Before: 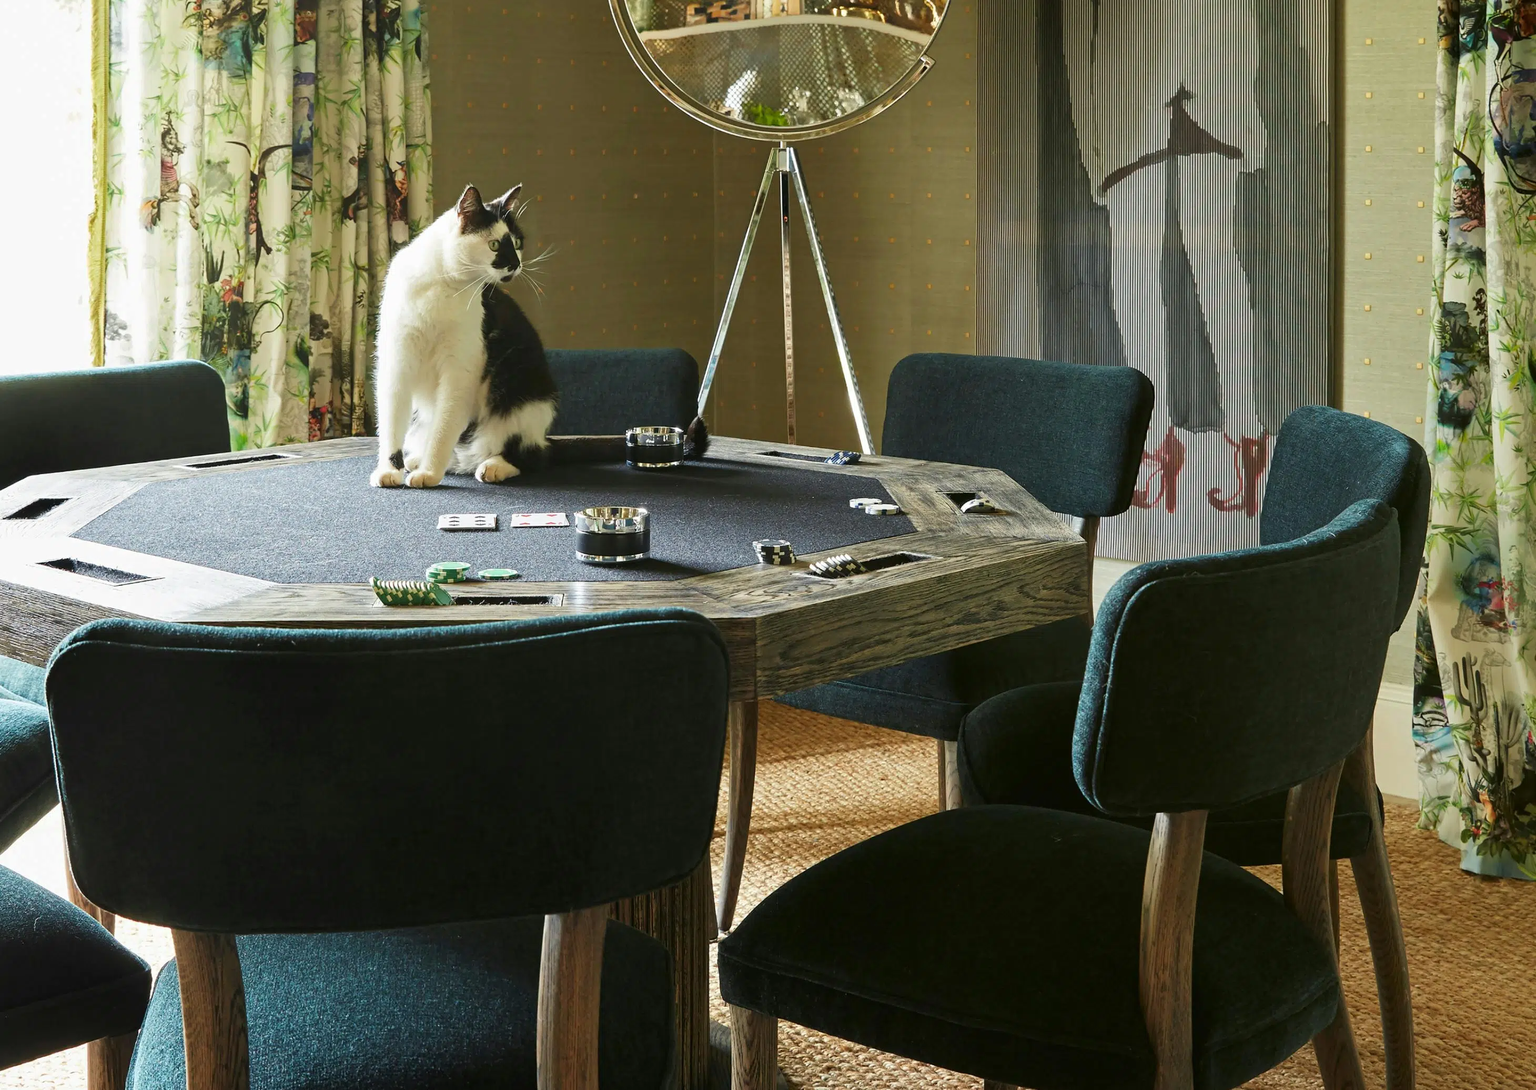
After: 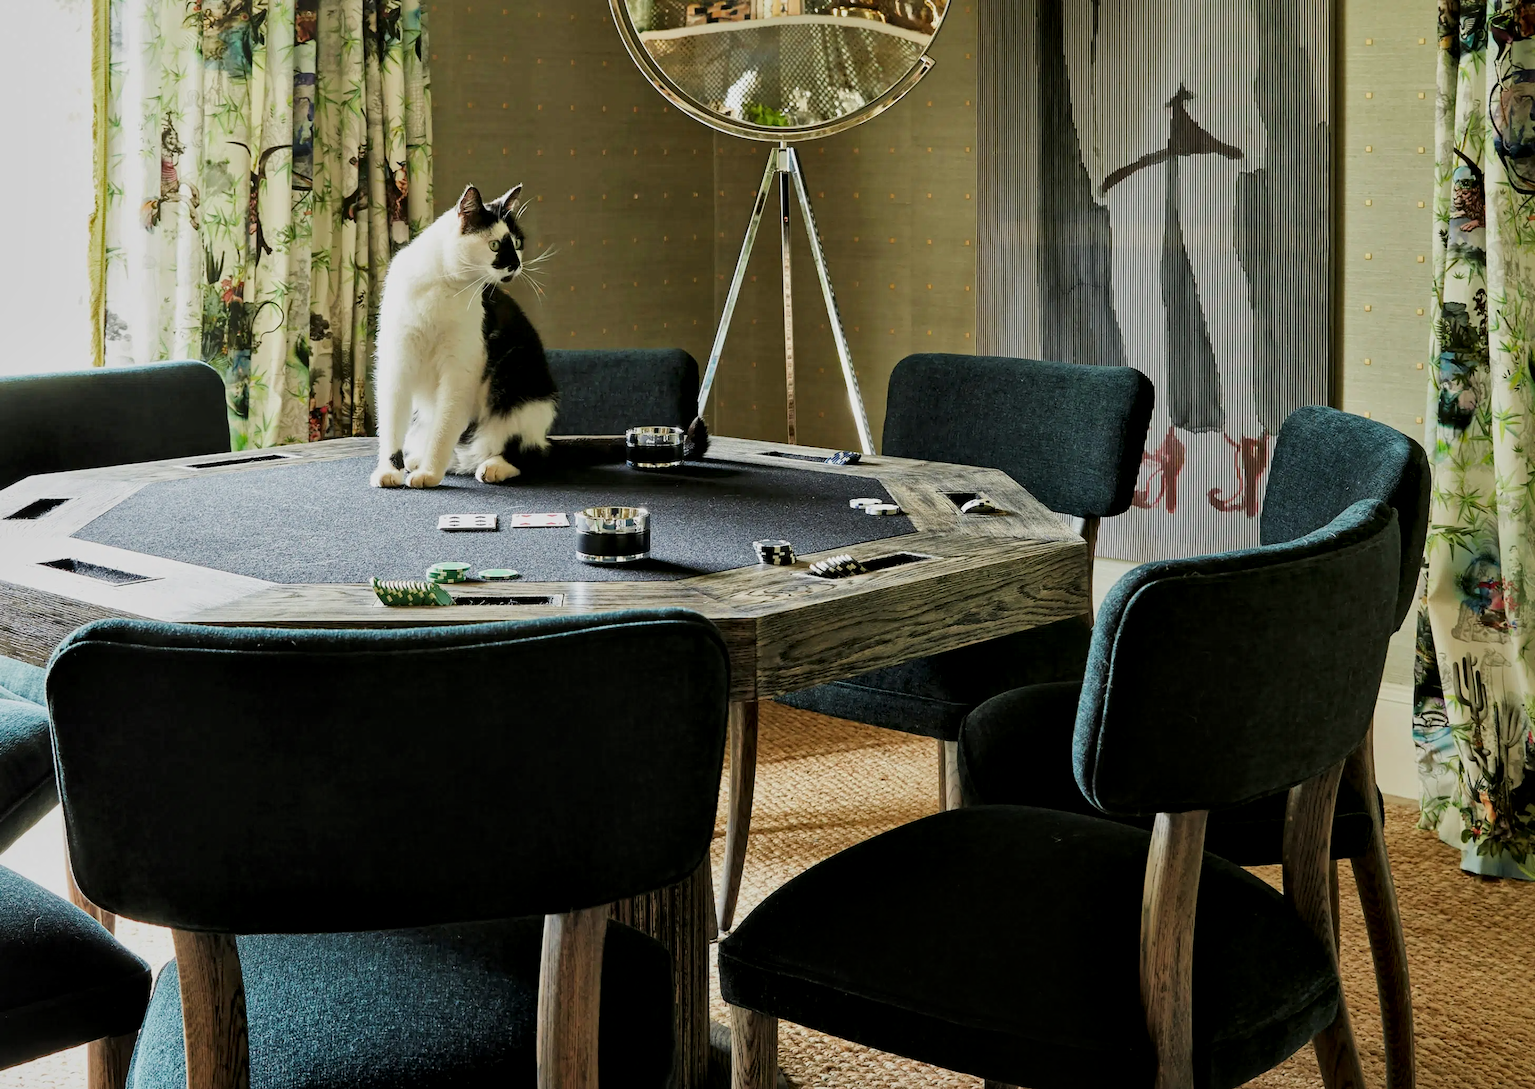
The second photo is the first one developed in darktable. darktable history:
local contrast: mode bilateral grid, contrast 25, coarseness 60, detail 151%, midtone range 0.2
filmic rgb: black relative exposure -7.65 EV, white relative exposure 4.56 EV, hardness 3.61
